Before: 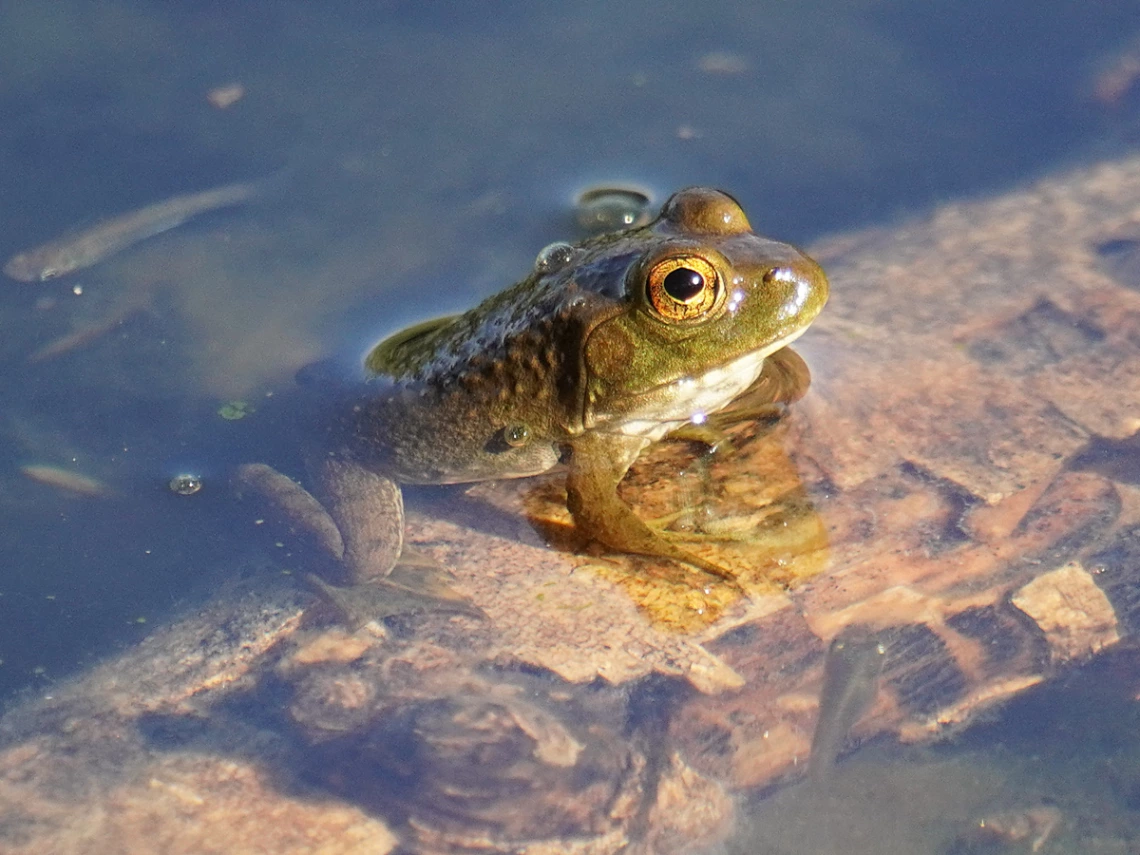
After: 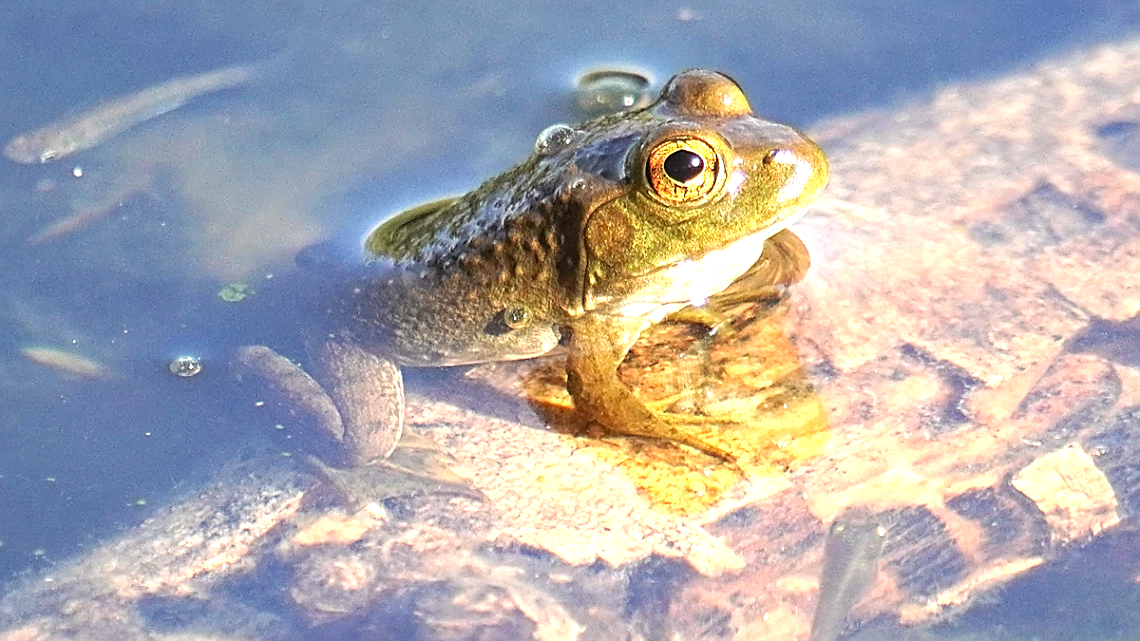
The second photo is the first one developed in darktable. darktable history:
sharpen: on, module defaults
crop: top 13.819%, bottom 11.169%
exposure: black level correction 0, exposure 1.2 EV, compensate highlight preservation false
